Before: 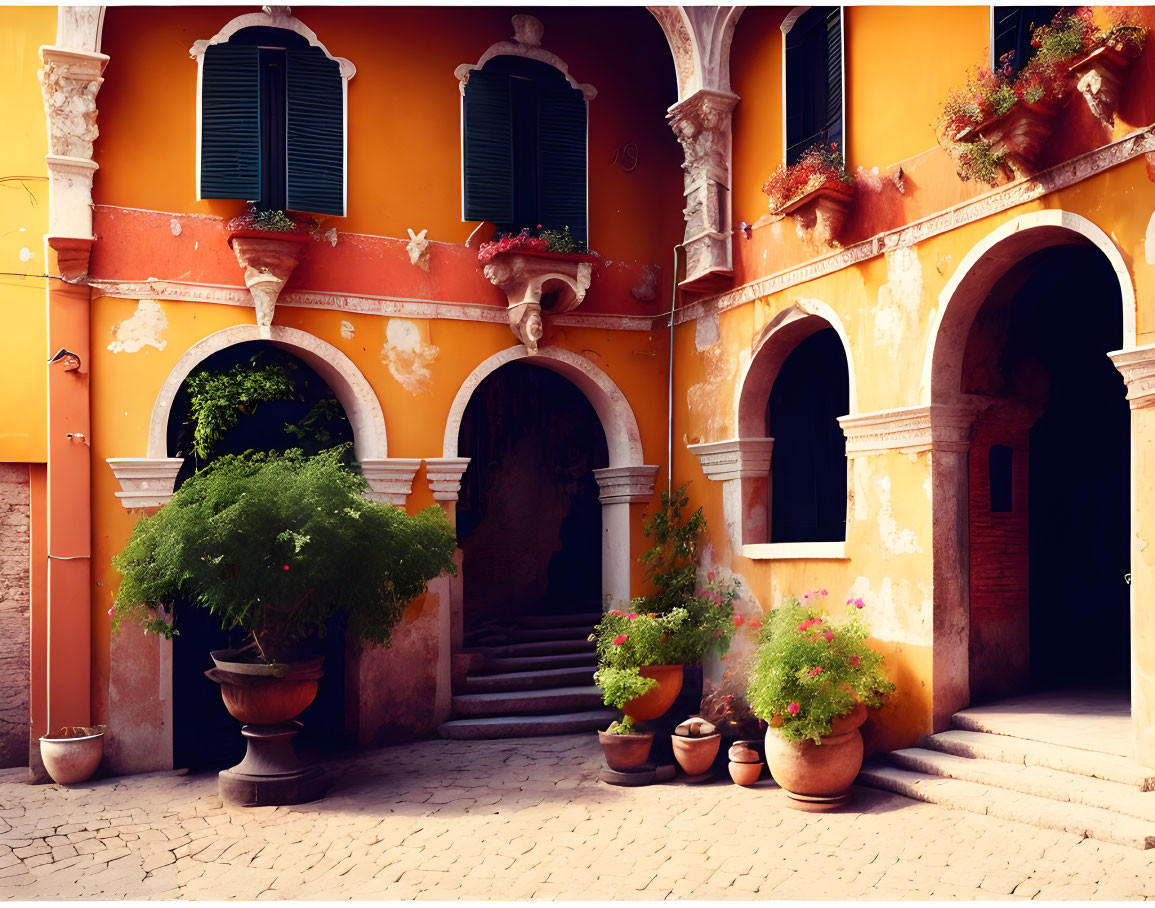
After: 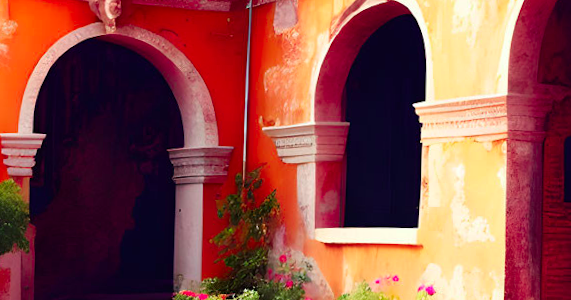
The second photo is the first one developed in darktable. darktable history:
color contrast: green-magenta contrast 1.73, blue-yellow contrast 1.15
crop: left 36.607%, top 34.735%, right 13.146%, bottom 30.611%
rotate and perspective: rotation 1.57°, crop left 0.018, crop right 0.982, crop top 0.039, crop bottom 0.961
